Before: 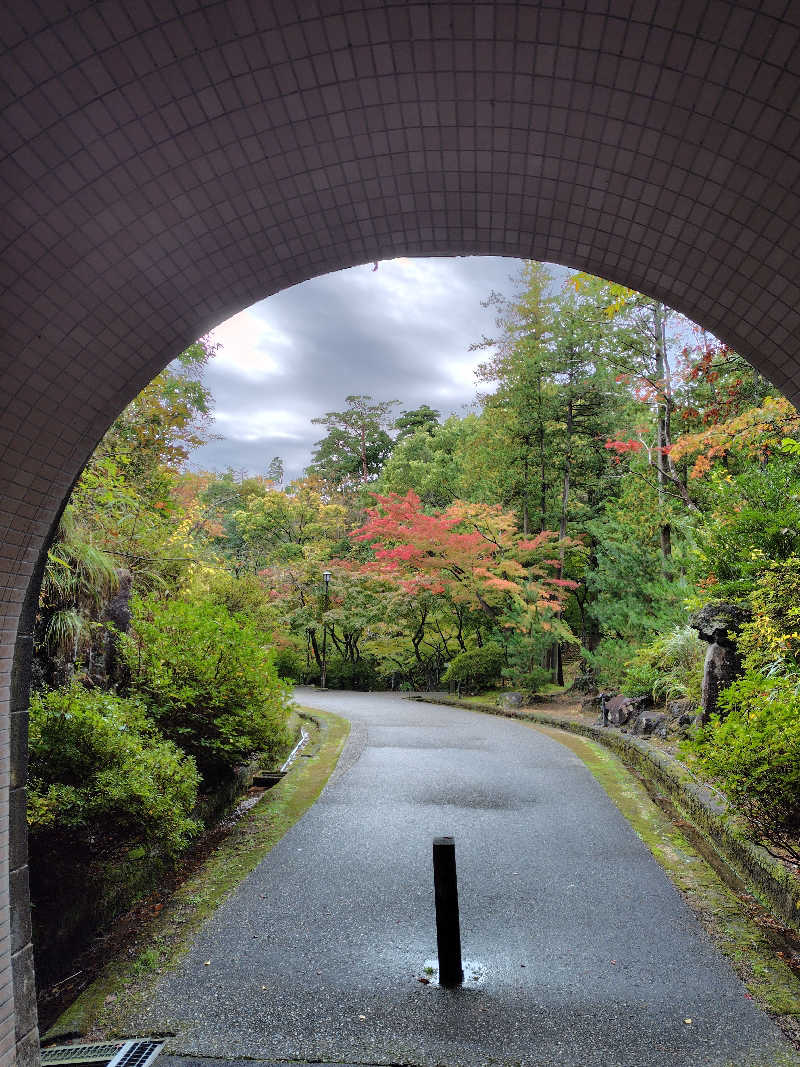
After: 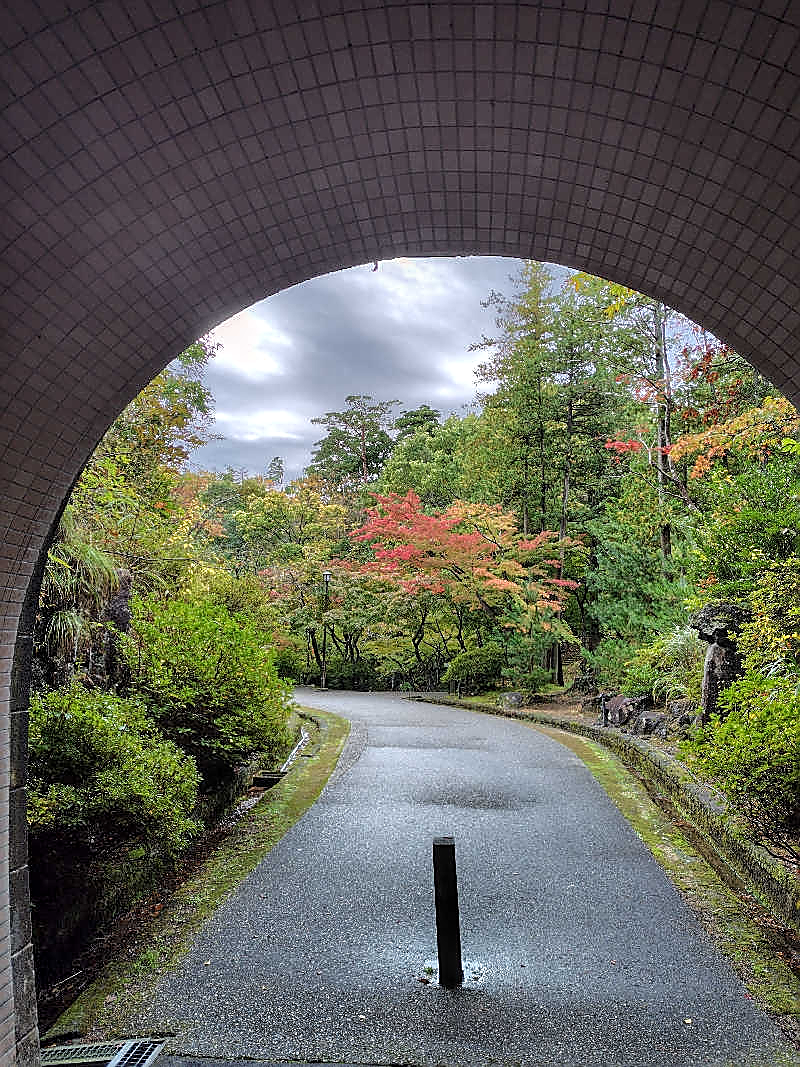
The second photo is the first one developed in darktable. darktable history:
tone equalizer: mask exposure compensation -0.513 EV
local contrast: highlights 56%, shadows 53%, detail 130%, midtone range 0.459
sharpen: radius 1.385, amount 1.233, threshold 0.64
